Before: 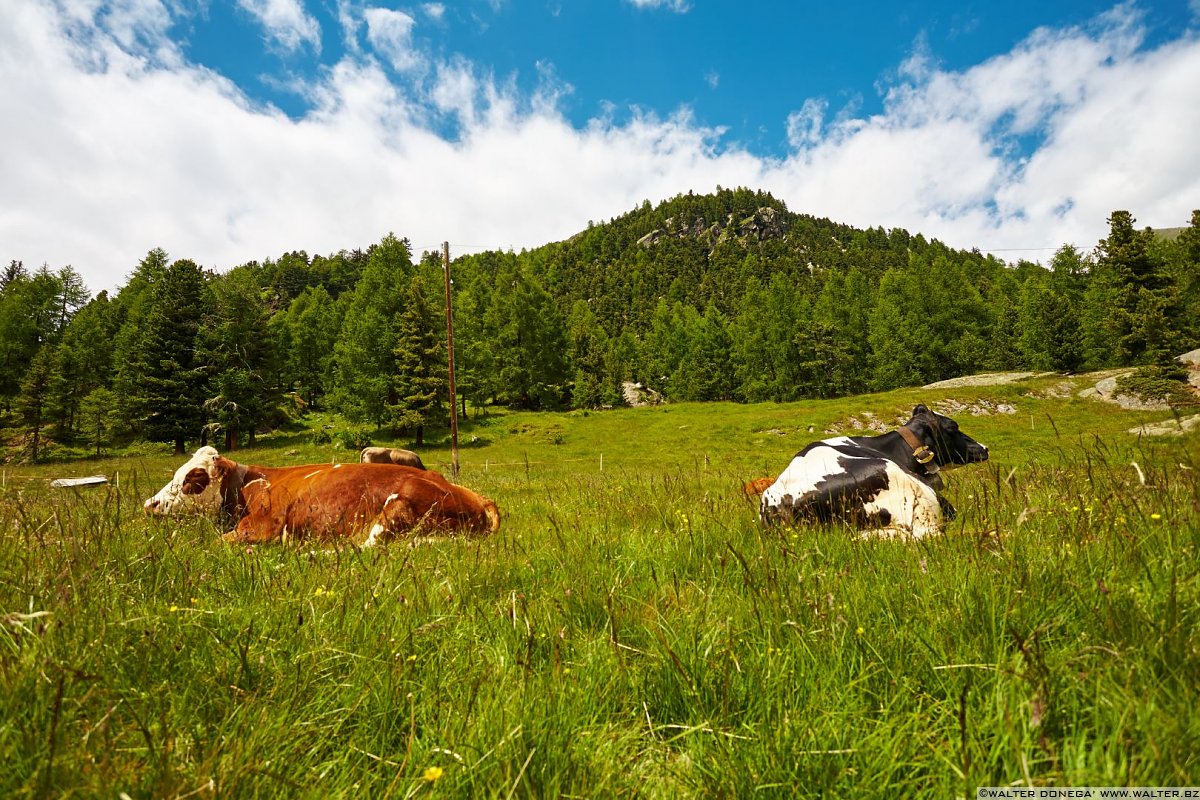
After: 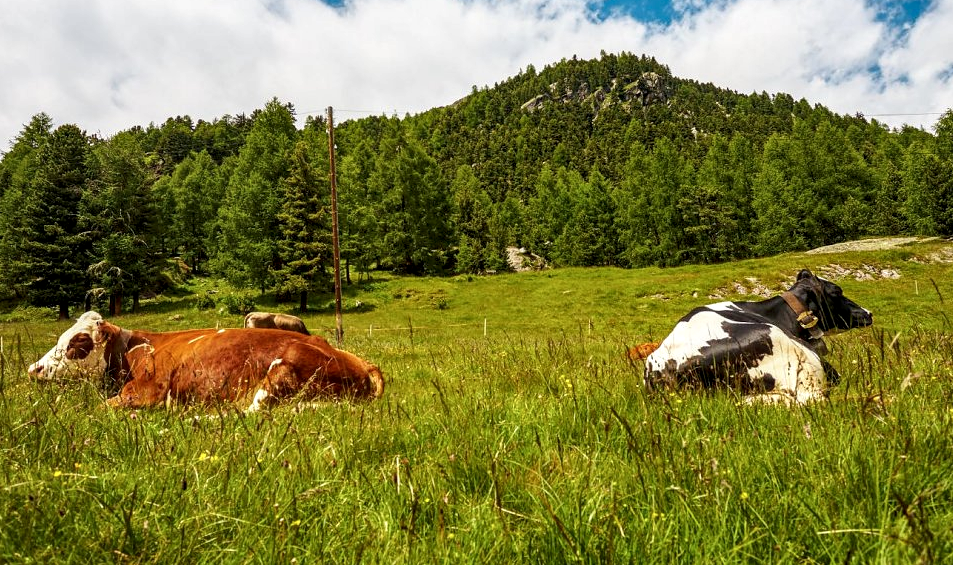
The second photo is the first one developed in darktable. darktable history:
local contrast: highlights 40%, shadows 60%, detail 136%, midtone range 0.514
crop: left 9.712%, top 16.928%, right 10.845%, bottom 12.332%
